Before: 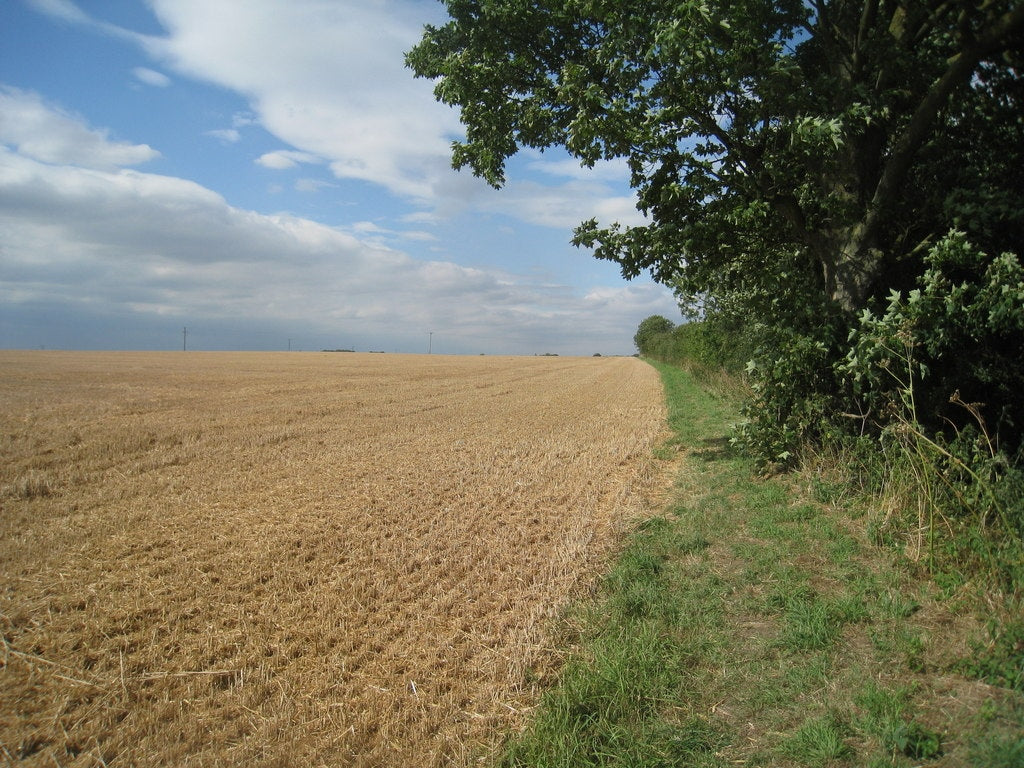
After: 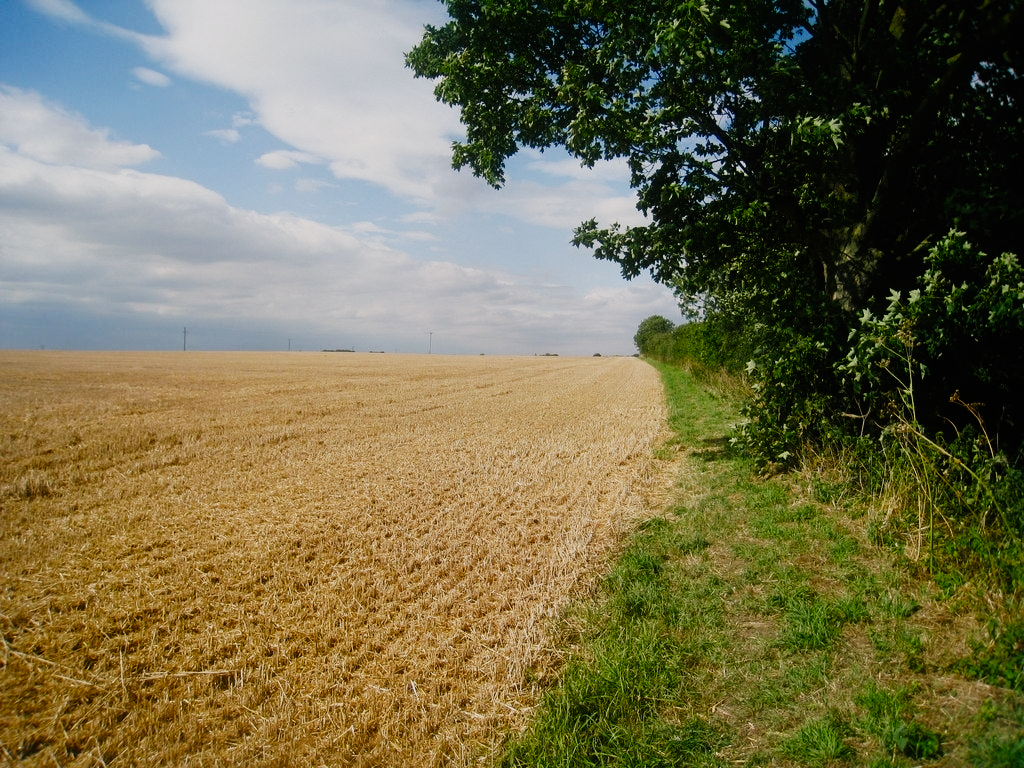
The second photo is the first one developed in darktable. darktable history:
sigmoid "_builtin_smooth": skew -0.2, preserve hue 0%, red attenuation 0.1, red rotation 0.035, green attenuation 0.1, green rotation -0.017, blue attenuation 0.15, blue rotation -0.052, base primaries Rec2020
contrast equalizer: y [[0.5, 0.5, 0.468, 0.5, 0.5, 0.5], [0.5 ×6], [0.5 ×6], [0 ×6], [0 ×6]]
color balance rgb: shadows lift › chroma 1%, shadows lift › hue 217.2°, power › hue 310.8°, highlights gain › chroma 2%, highlights gain › hue 44.4°, global offset › luminance 0.25%, global offset › hue 171.6°, perceptual saturation grading › global saturation 14.09%, perceptual saturation grading › highlights -30%, perceptual saturation grading › shadows 50.67%, global vibrance 25%, contrast 20%
color equalizer: brightness › orange 1.03, brightness › green 0.972, brightness › cyan 0.961, brightness › blue 0.972
diffuse or sharpen "bloom 10%": radius span 32, 1st order speed 50%, 2nd order speed 50%, 3rd order speed 50%, 4th order speed 50% | blend: blend mode normal, opacity 10%; mask: uniform (no mask)
rgb primaries "creative|pastel": red hue -0.035, red purity 0.75, green hue 0.087, green purity 0.7, blue hue -0.122, blue purity 1.2
